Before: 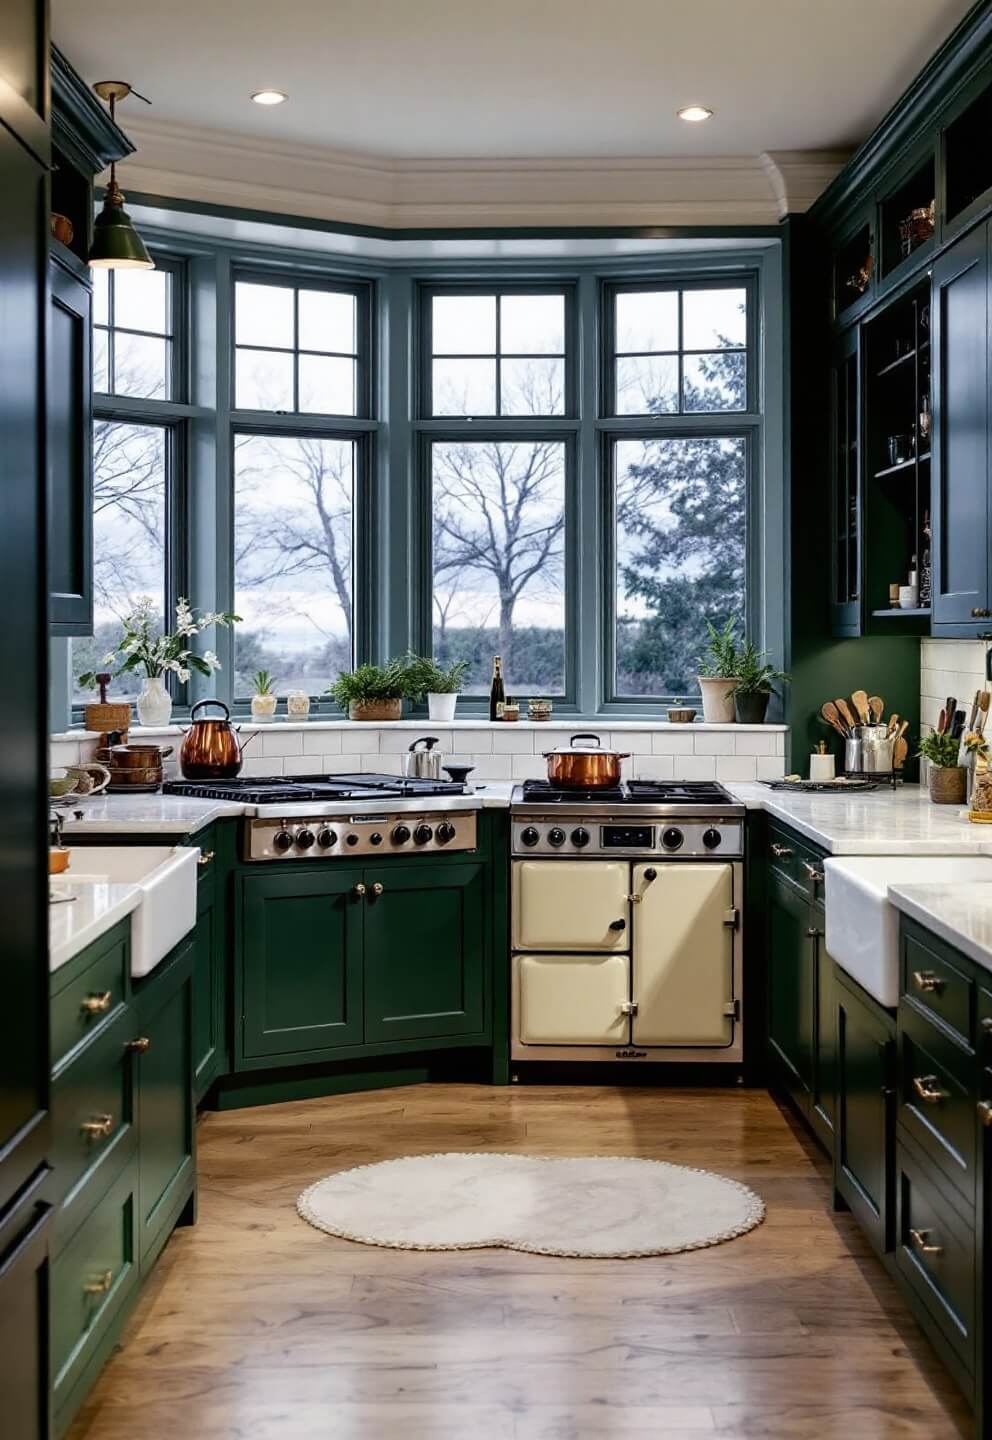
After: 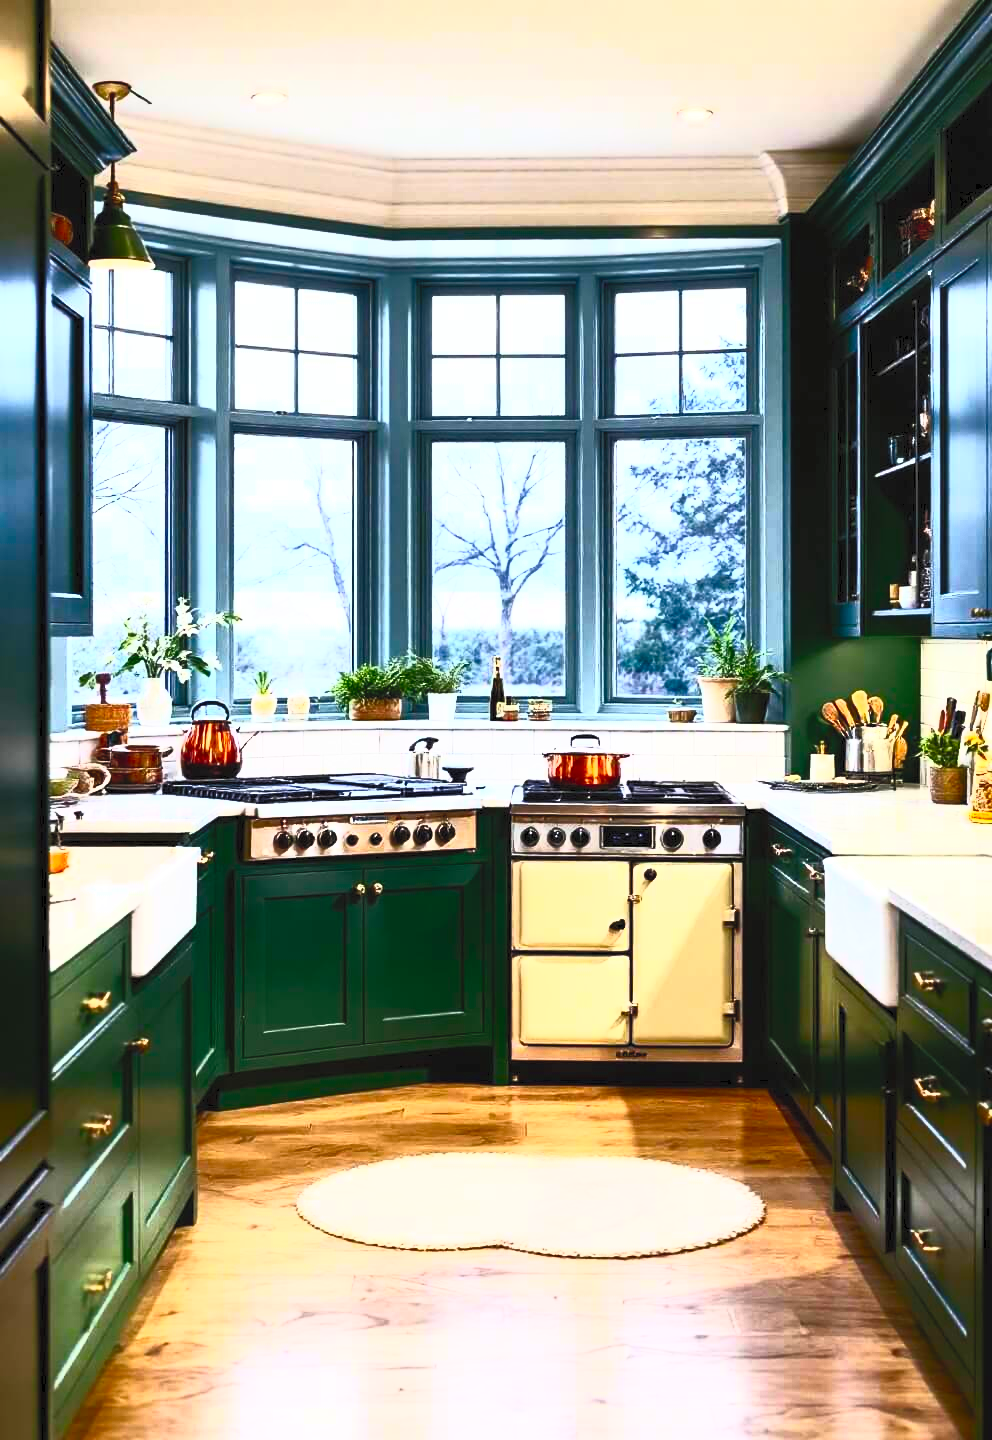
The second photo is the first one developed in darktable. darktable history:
contrast brightness saturation: contrast 0.997, brightness 0.993, saturation 0.998
